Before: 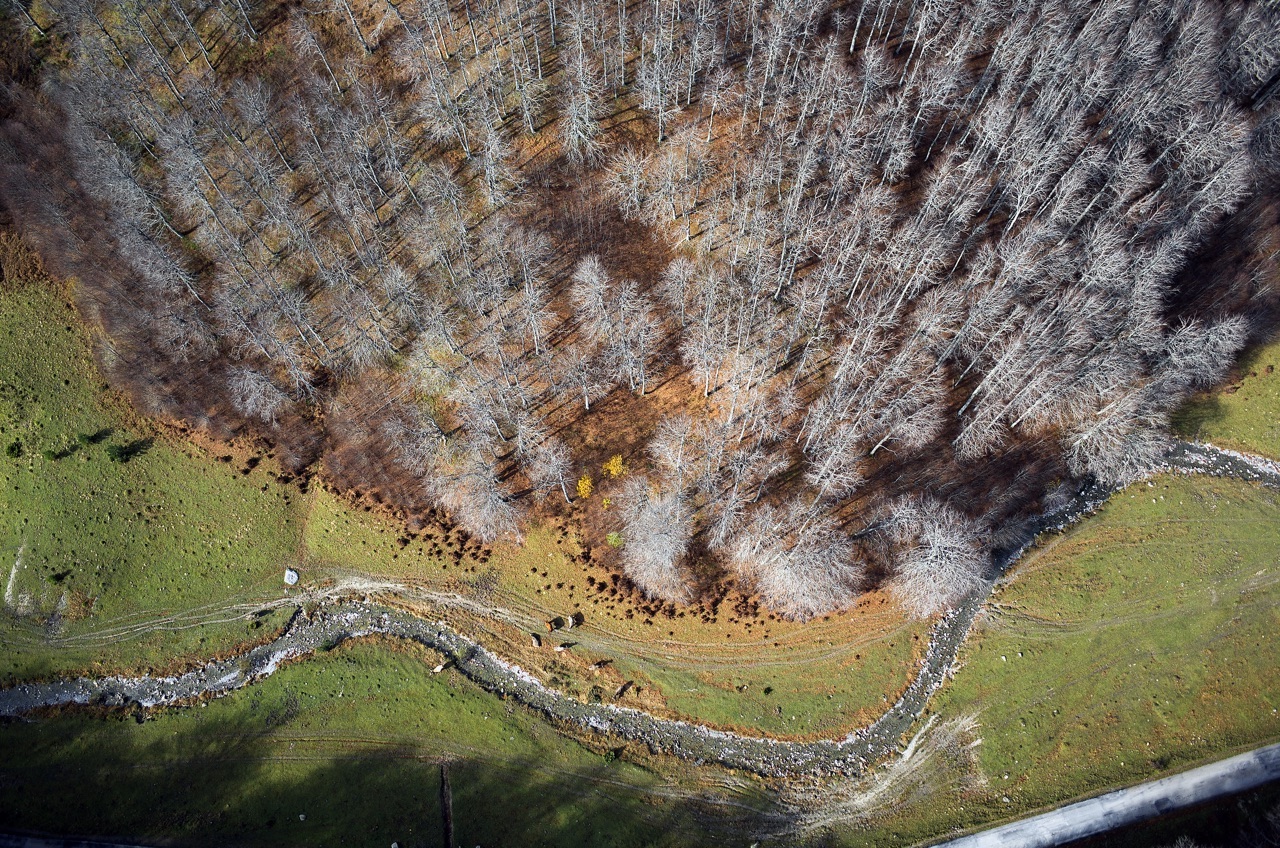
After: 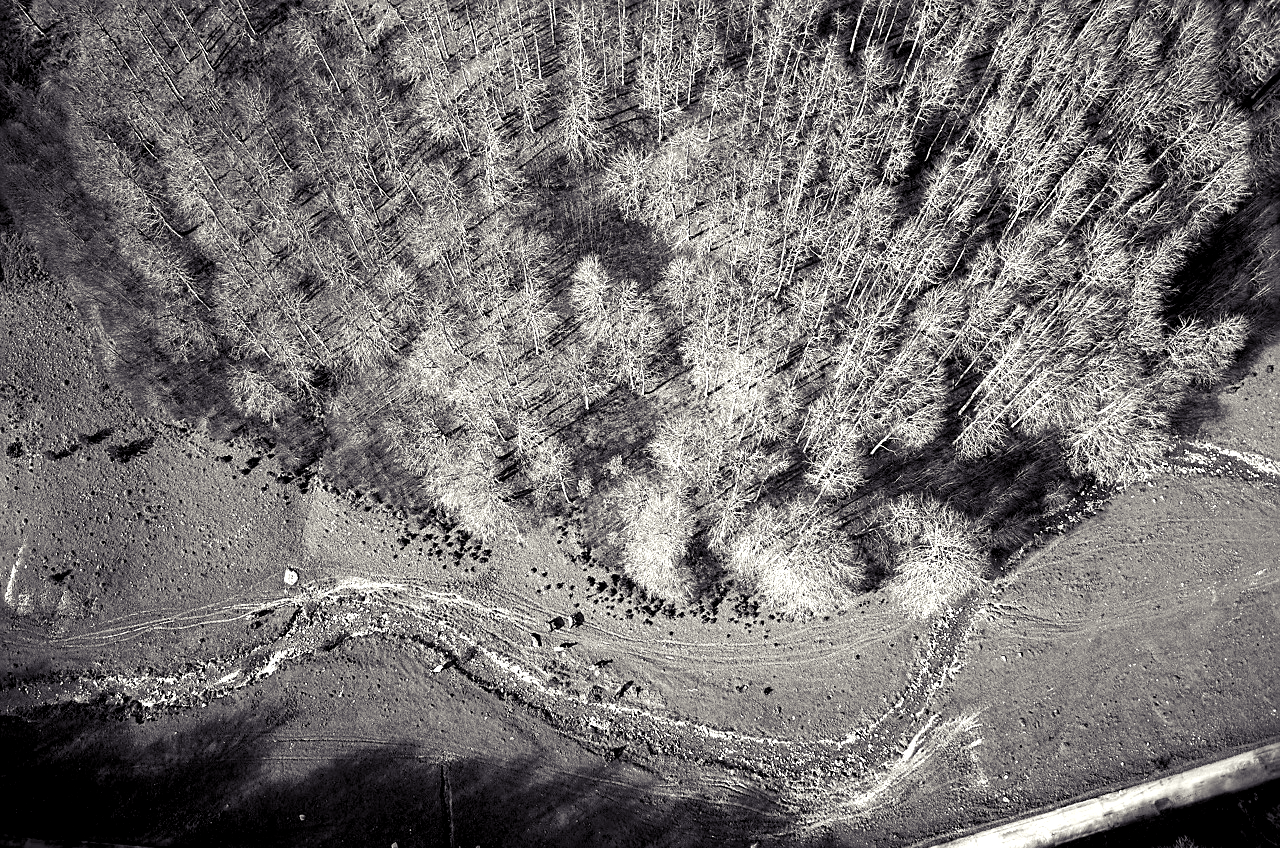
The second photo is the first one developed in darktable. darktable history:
color balance rgb: shadows lift › luminance -21.66%, shadows lift › chroma 6.57%, shadows lift › hue 270°, power › chroma 0.68%, power › hue 60°, highlights gain › luminance 6.08%, highlights gain › chroma 1.33%, highlights gain › hue 90°, global offset › luminance -0.87%, perceptual saturation grading › global saturation 26.86%, perceptual saturation grading › highlights -28.39%, perceptual saturation grading › mid-tones 15.22%, perceptual saturation grading › shadows 33.98%, perceptual brilliance grading › highlights 10%, perceptual brilliance grading › mid-tones 5%
exposure: exposure 0.4 EV, compensate highlight preservation false
sharpen: on, module defaults
color calibration: output gray [0.22, 0.42, 0.37, 0], gray › normalize channels true, illuminant same as pipeline (D50), adaptation XYZ, x 0.346, y 0.359, gamut compression 0
